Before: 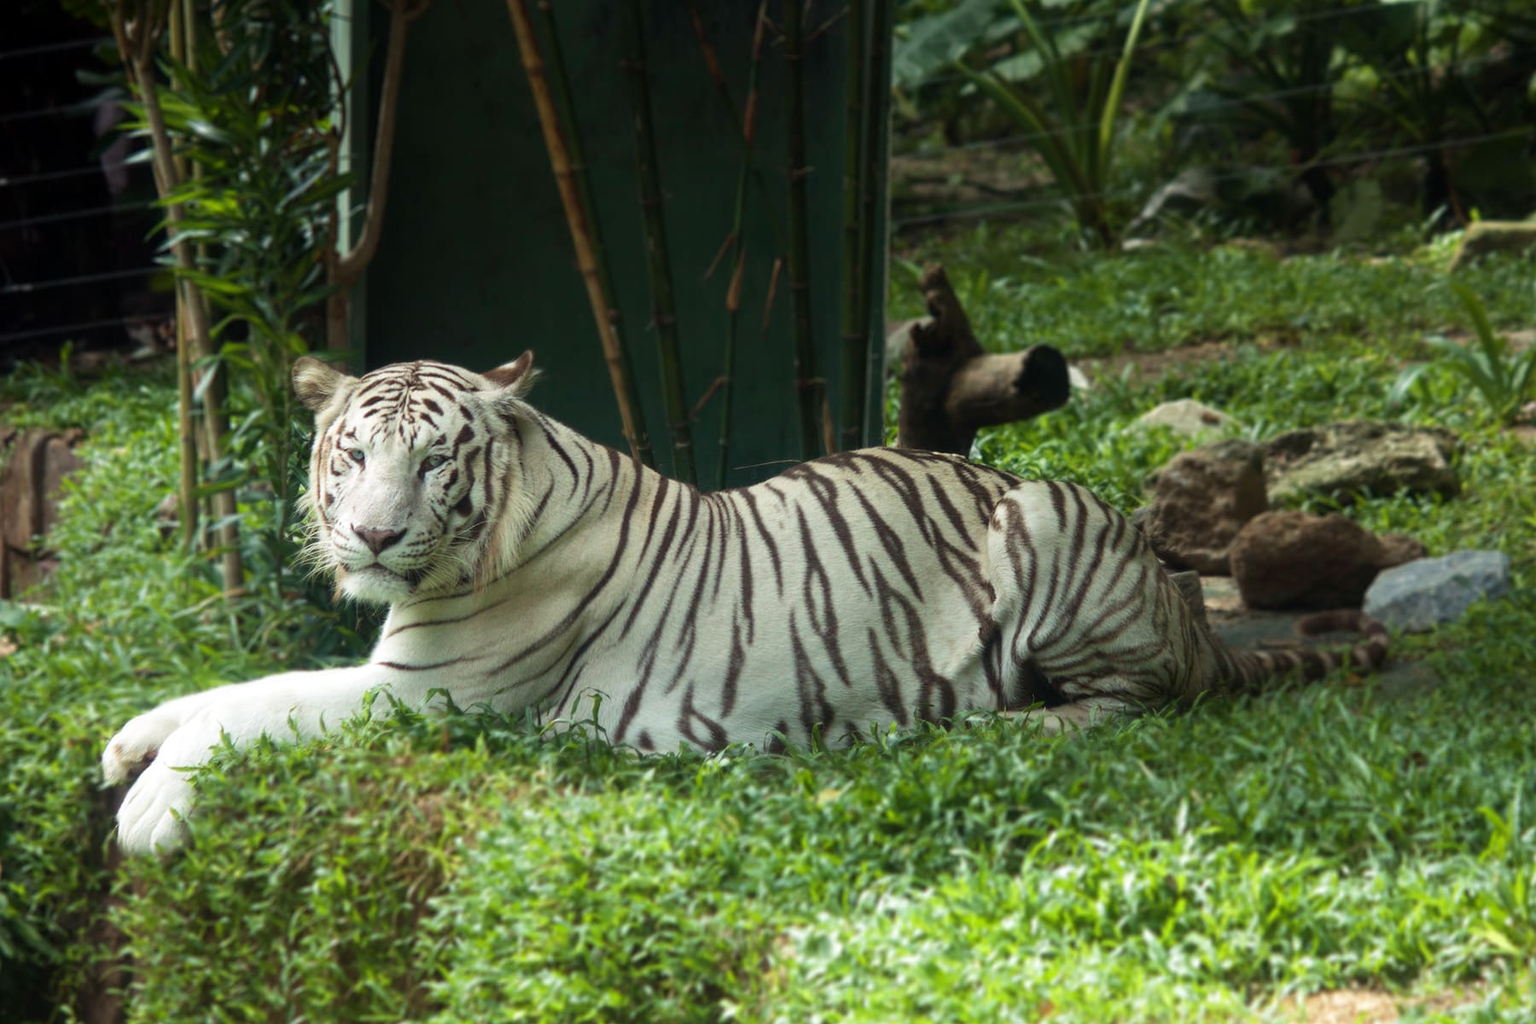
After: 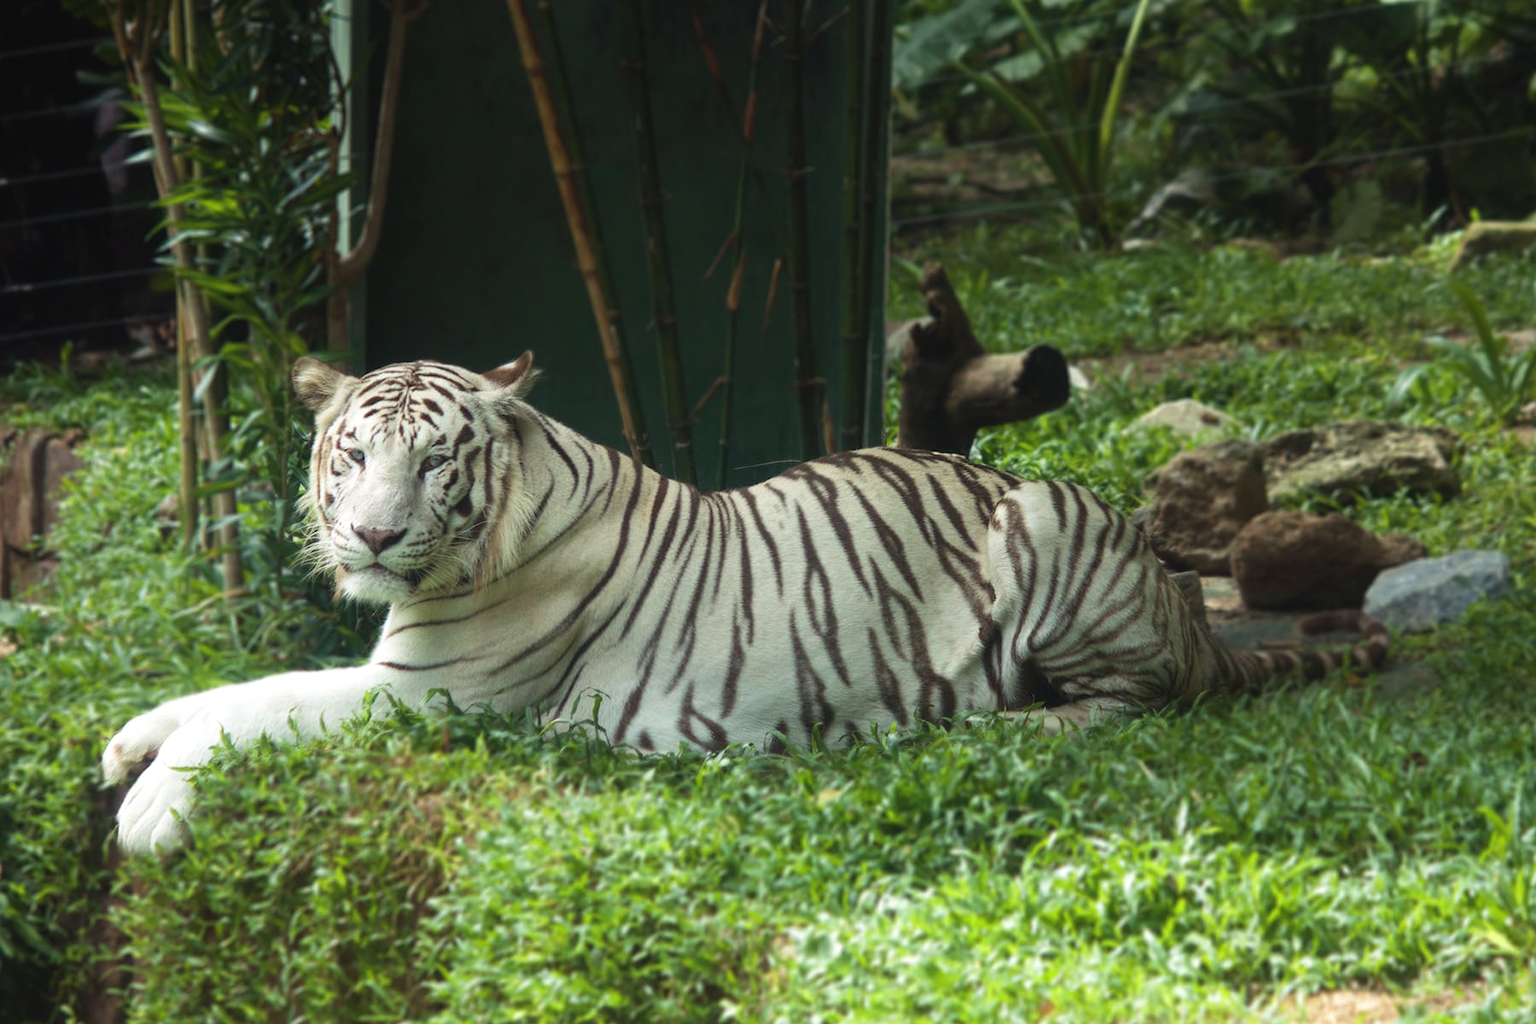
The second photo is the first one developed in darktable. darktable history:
exposure: black level correction -0.003, exposure 0.039 EV, compensate exposure bias true, compensate highlight preservation false
